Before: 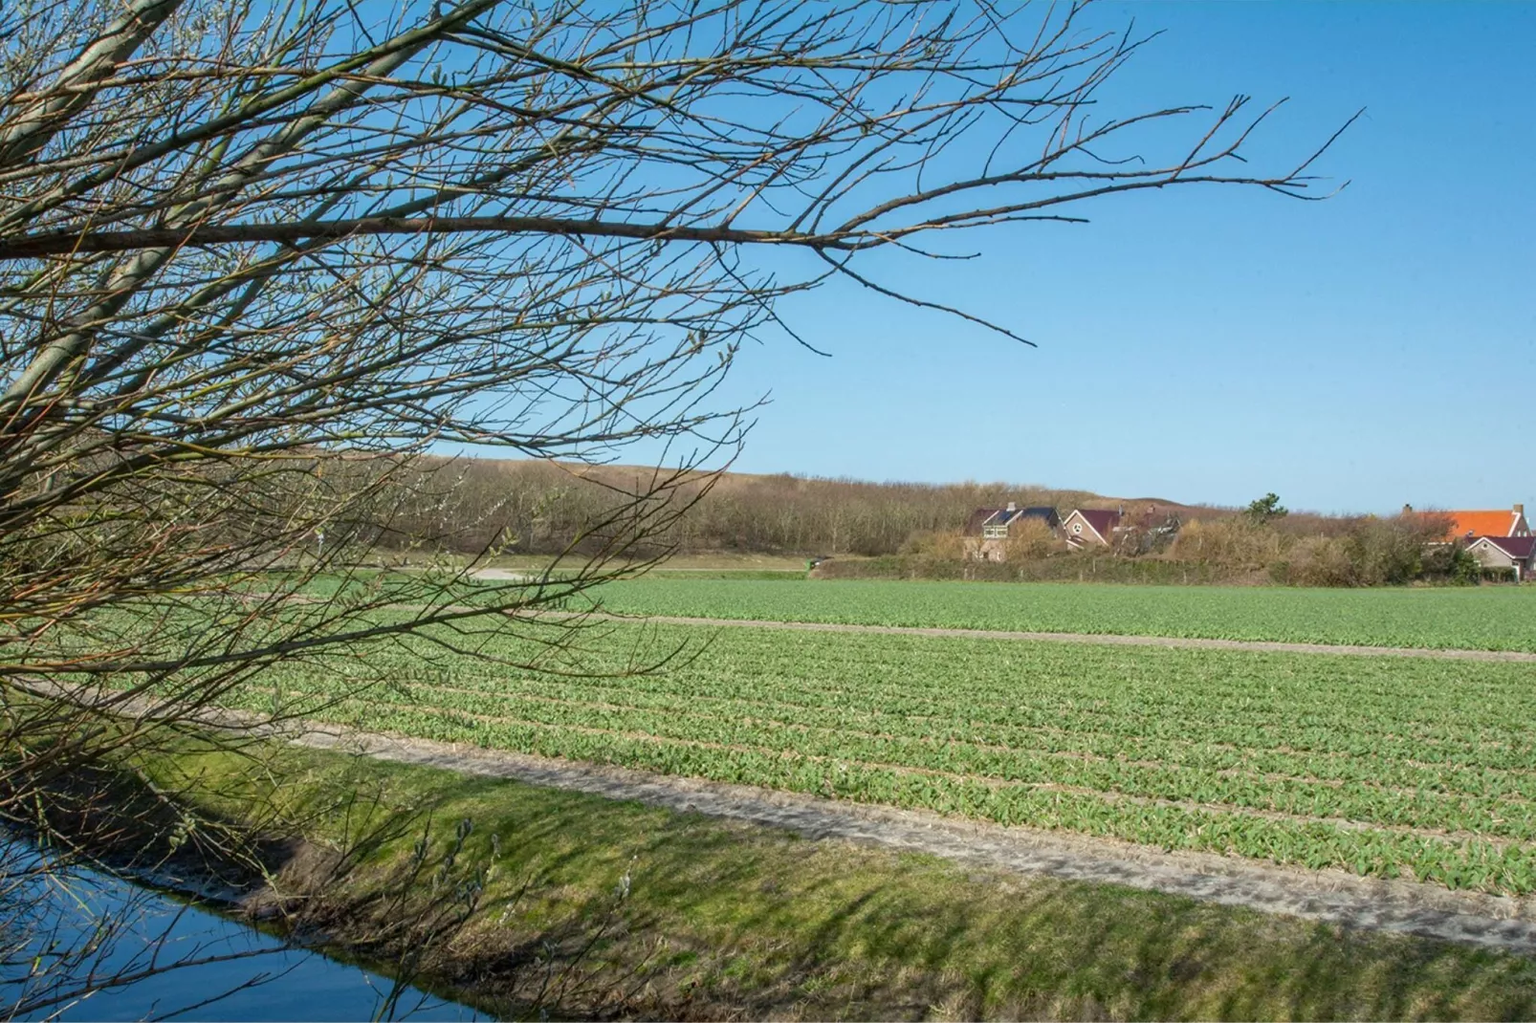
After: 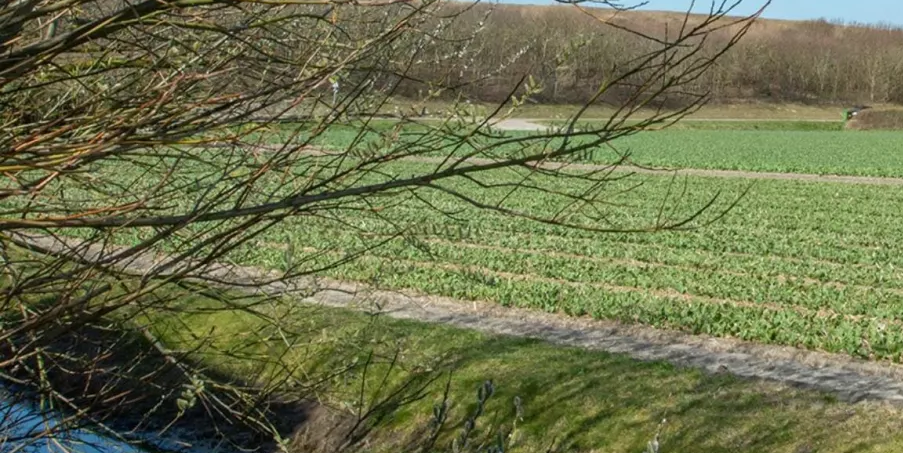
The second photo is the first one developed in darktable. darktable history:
crop: top 44.536%, right 43.649%, bottom 12.924%
